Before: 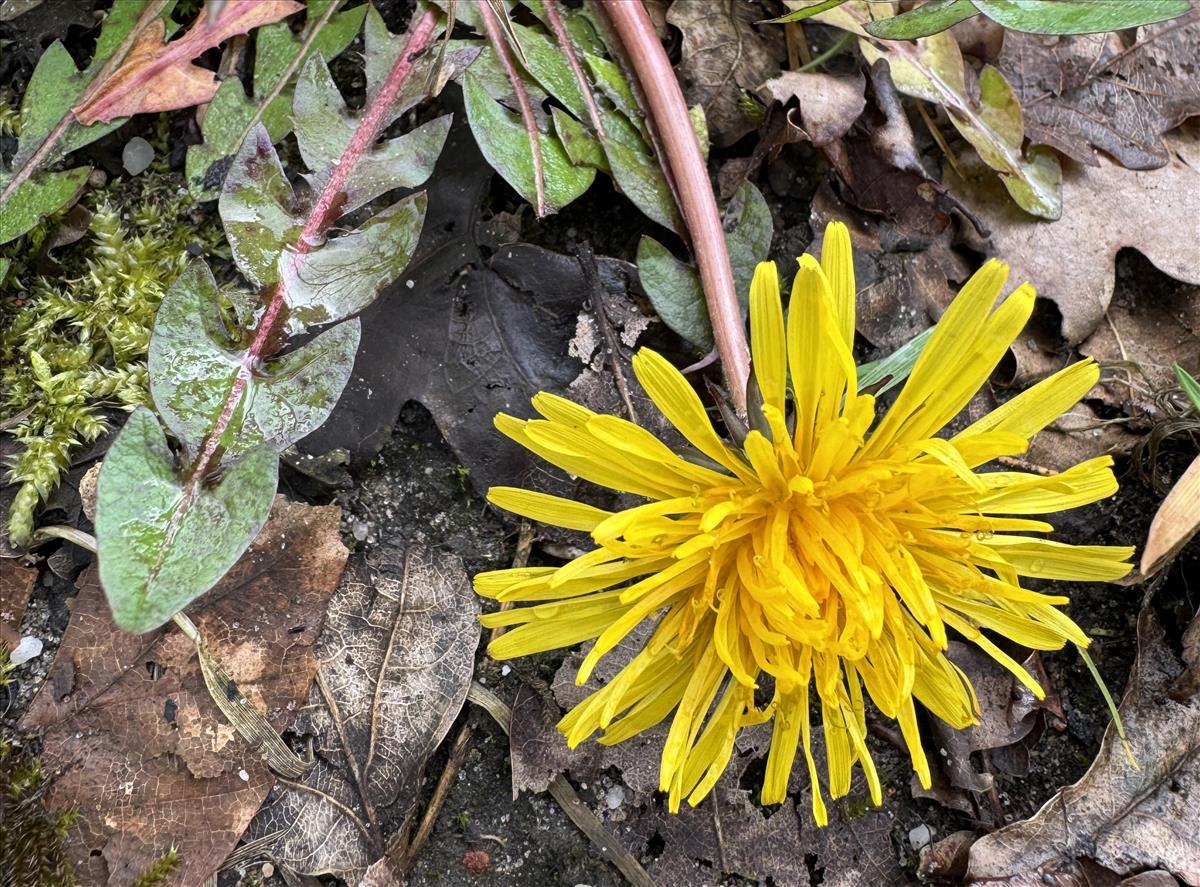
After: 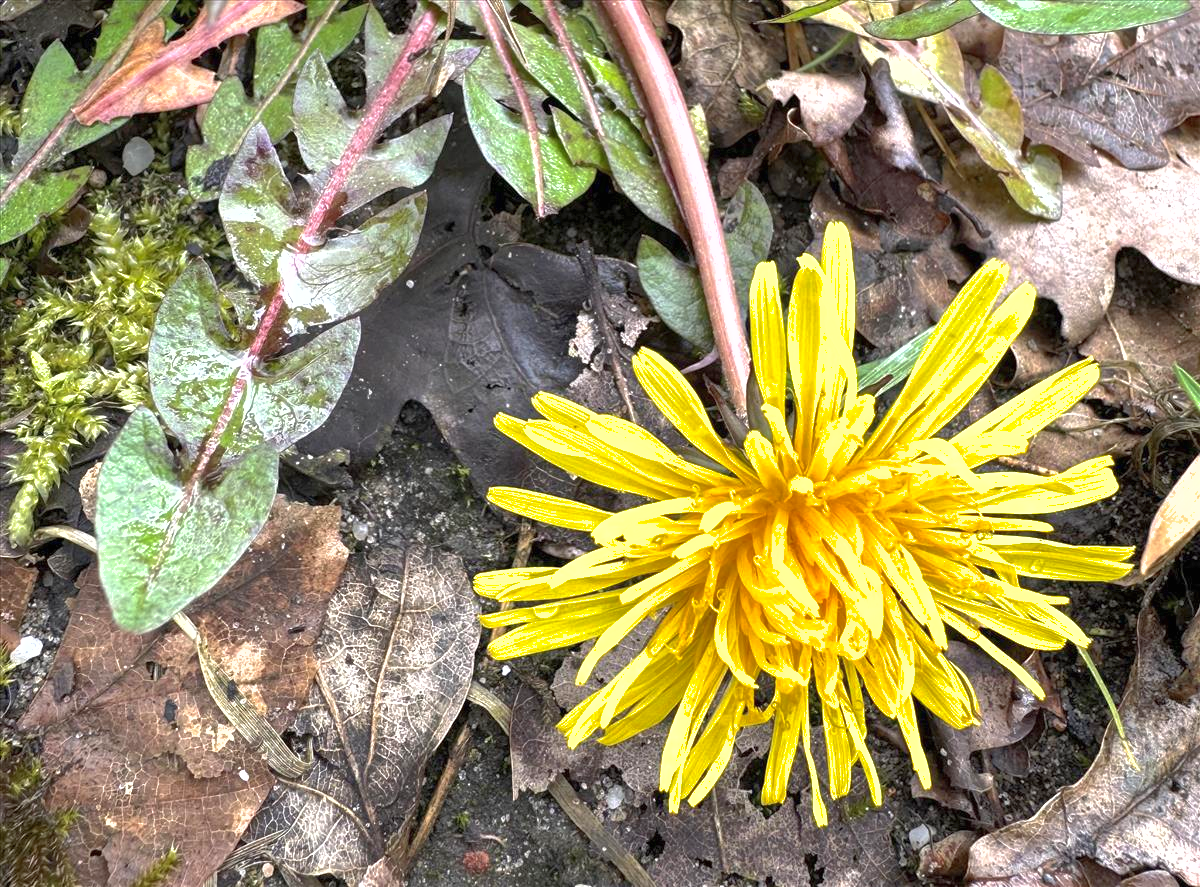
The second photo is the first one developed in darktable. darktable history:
shadows and highlights: on, module defaults
tone equalizer: -7 EV 0.14 EV
exposure: black level correction 0, exposure 0.7 EV, compensate highlight preservation false
